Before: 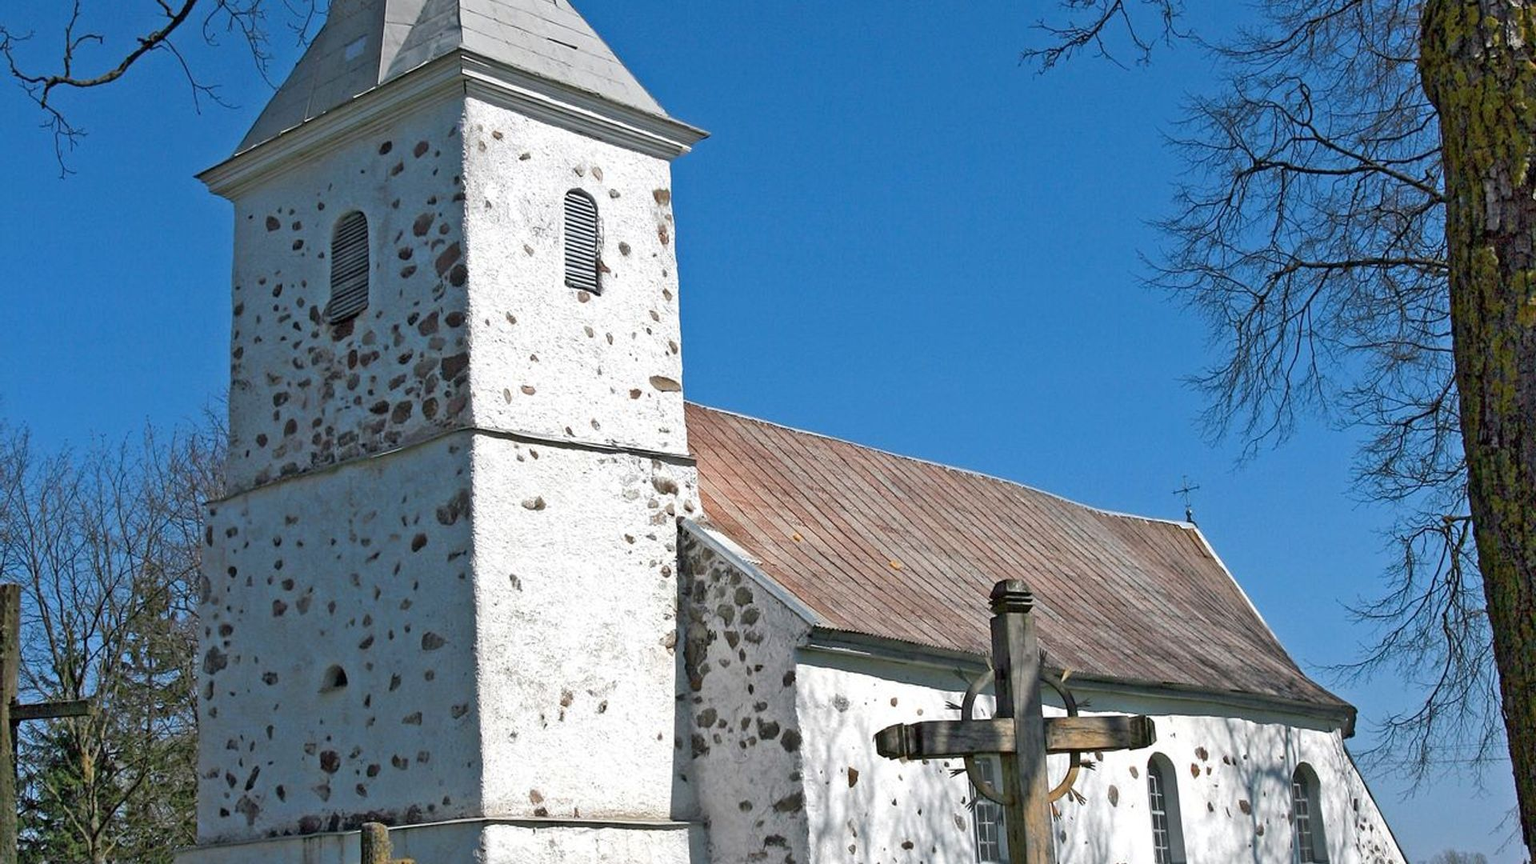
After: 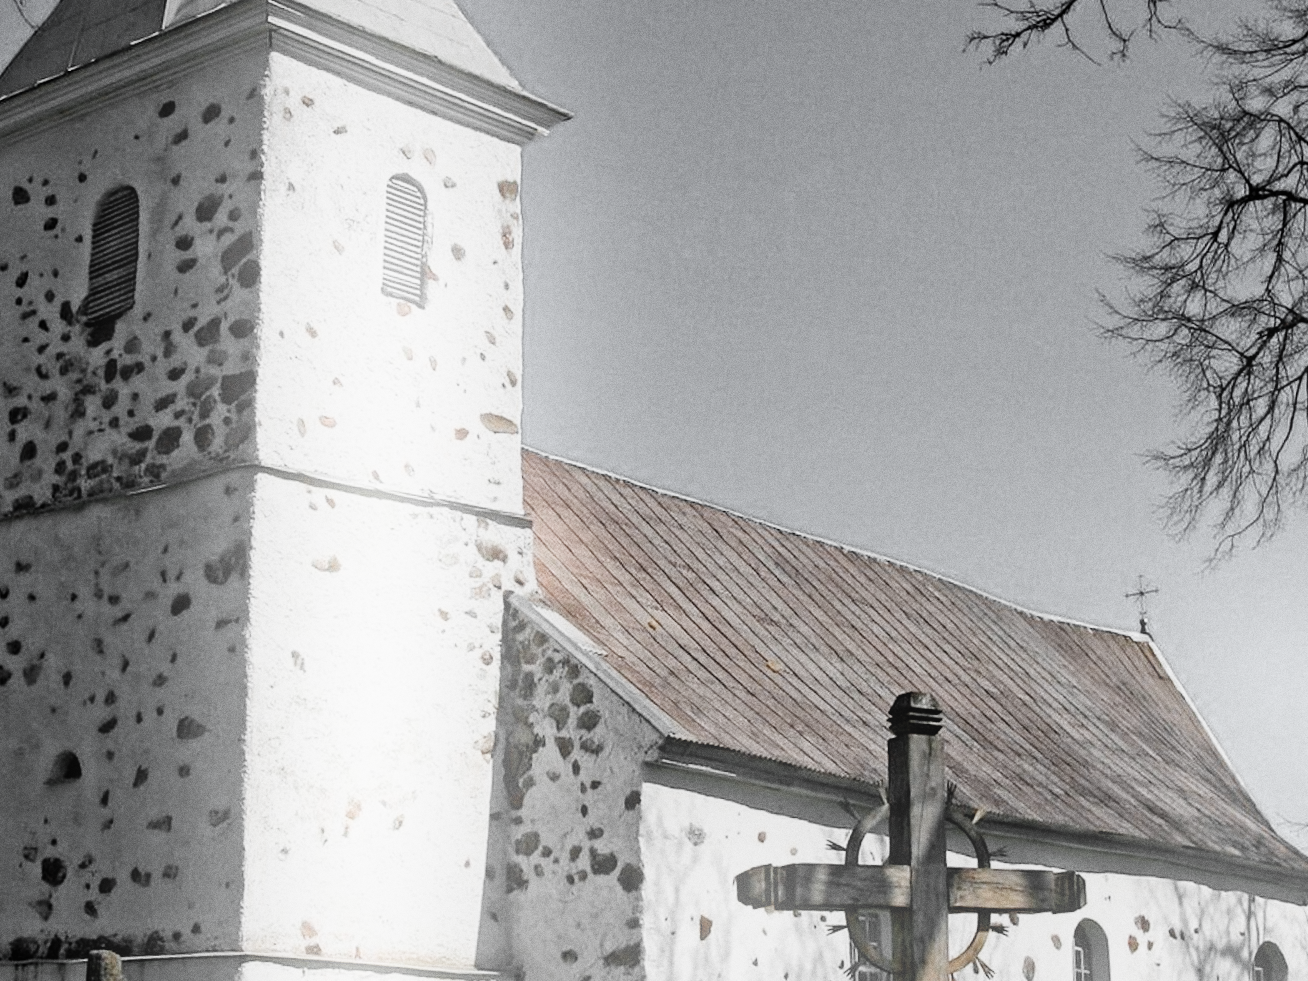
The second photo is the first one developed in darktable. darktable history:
grain: coarseness 0.09 ISO
bloom: on, module defaults
color zones: curves: ch0 [(0, 0.613) (0.01, 0.613) (0.245, 0.448) (0.498, 0.529) (0.642, 0.665) (0.879, 0.777) (0.99, 0.613)]; ch1 [(0, 0.035) (0.121, 0.189) (0.259, 0.197) (0.415, 0.061) (0.589, 0.022) (0.732, 0.022) (0.857, 0.026) (0.991, 0.053)]
contrast brightness saturation: contrast 0.2, brightness 0.16, saturation 0.22
crop and rotate: angle -3.27°, left 14.277%, top 0.028%, right 10.766%, bottom 0.028%
filmic rgb: middle gray luminance 29%, black relative exposure -10.3 EV, white relative exposure 5.5 EV, threshold 6 EV, target black luminance 0%, hardness 3.95, latitude 2.04%, contrast 1.132, highlights saturation mix 5%, shadows ↔ highlights balance 15.11%, add noise in highlights 0, preserve chrominance no, color science v3 (2019), use custom middle-gray values true, iterations of high-quality reconstruction 0, contrast in highlights soft, enable highlight reconstruction true
